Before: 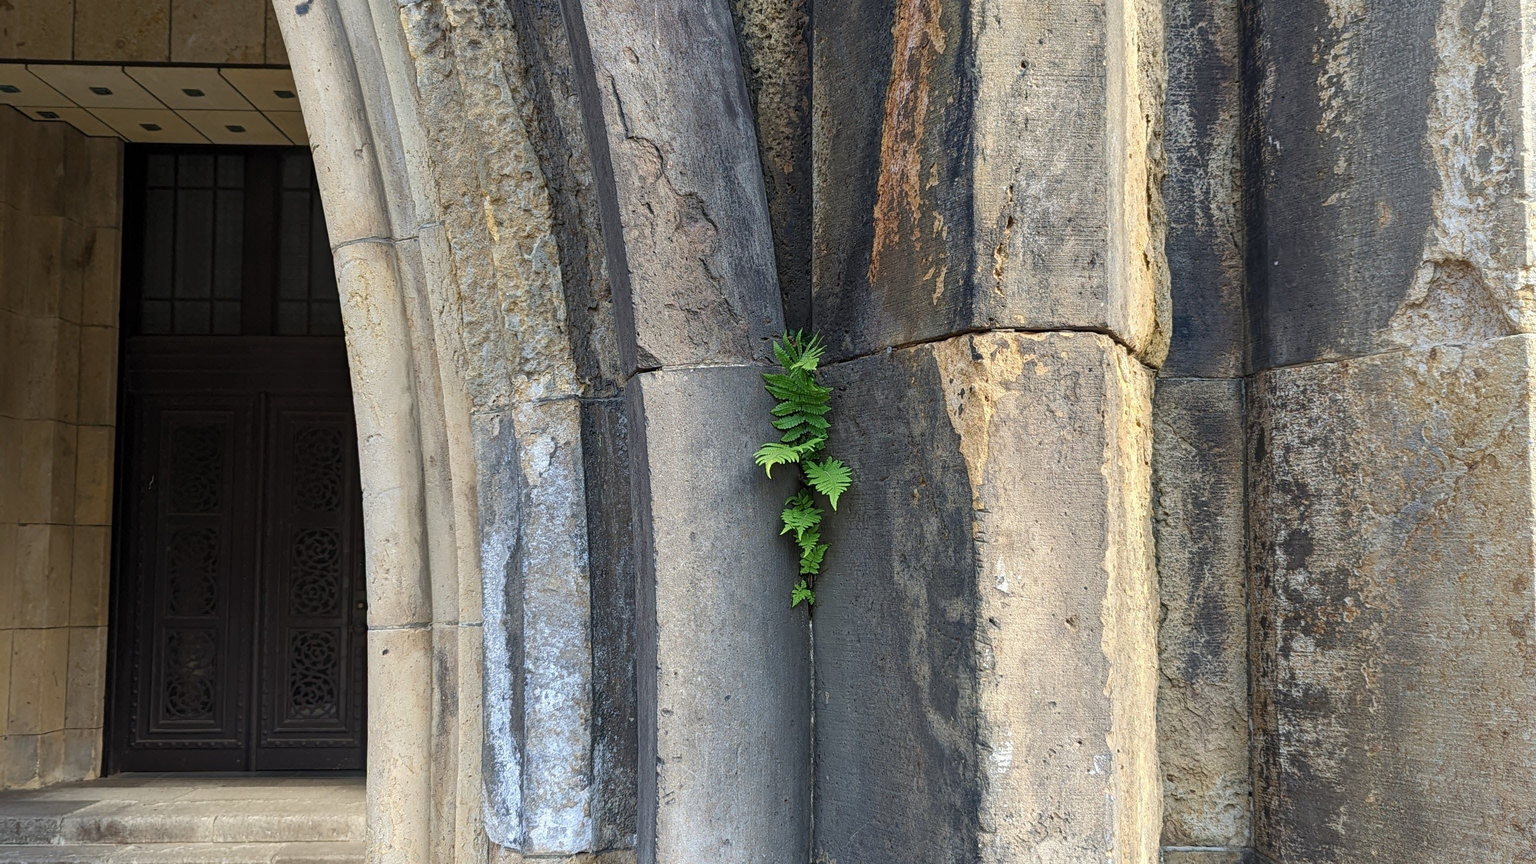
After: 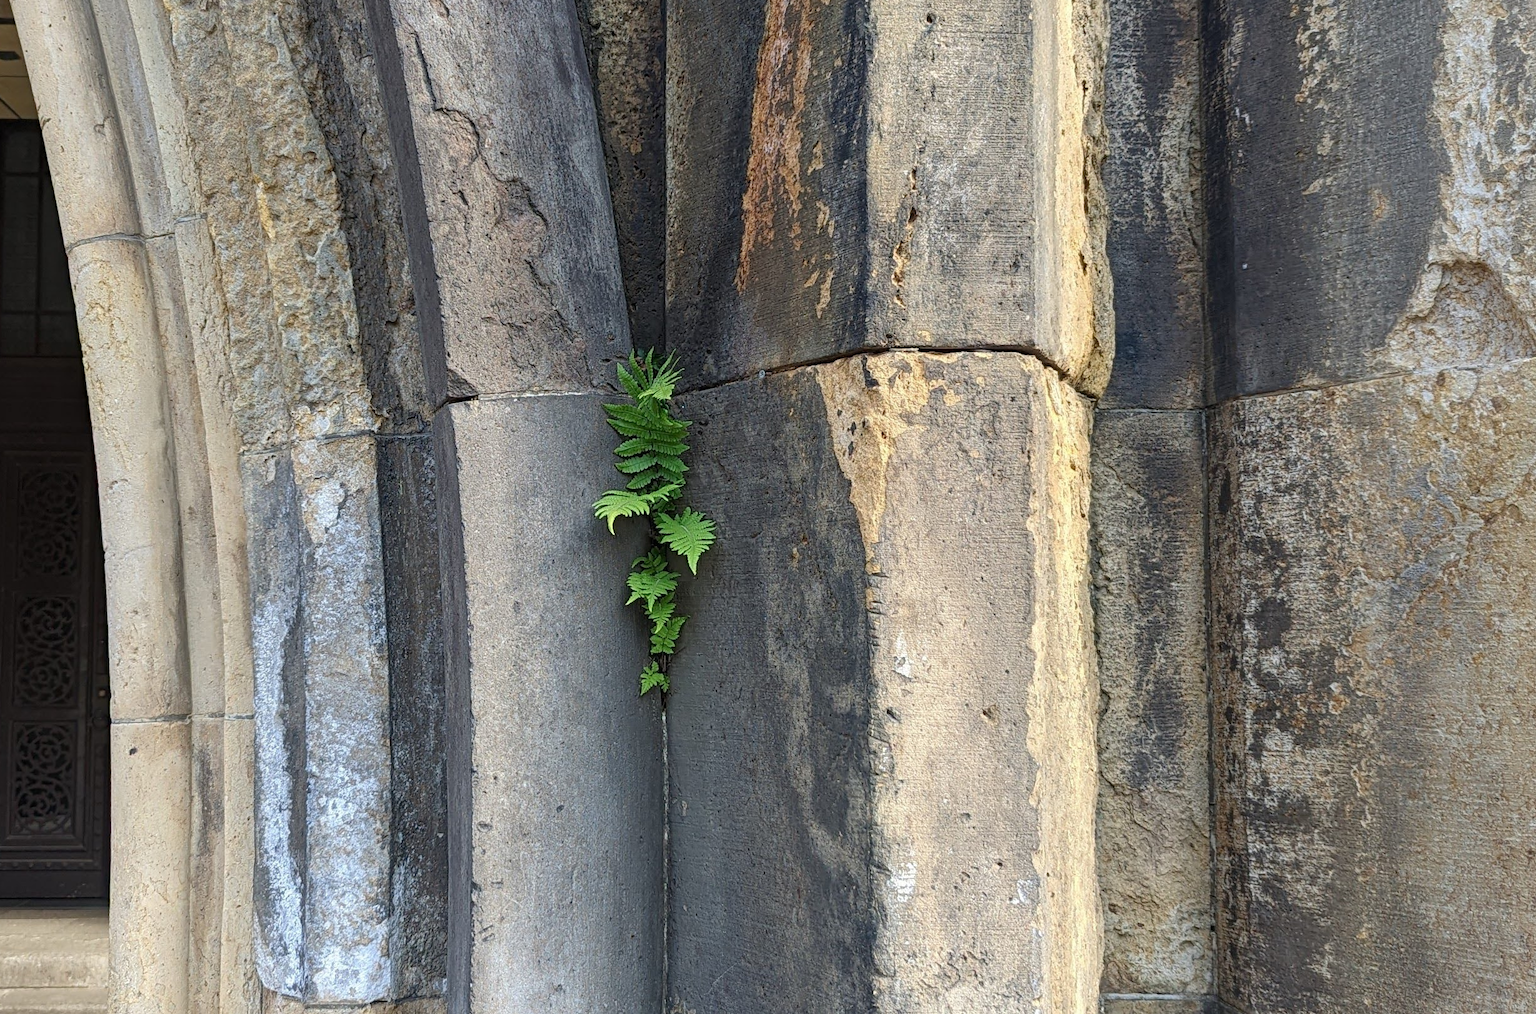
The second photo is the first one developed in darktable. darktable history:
crop and rotate: left 18.187%, top 5.844%, right 1.686%
